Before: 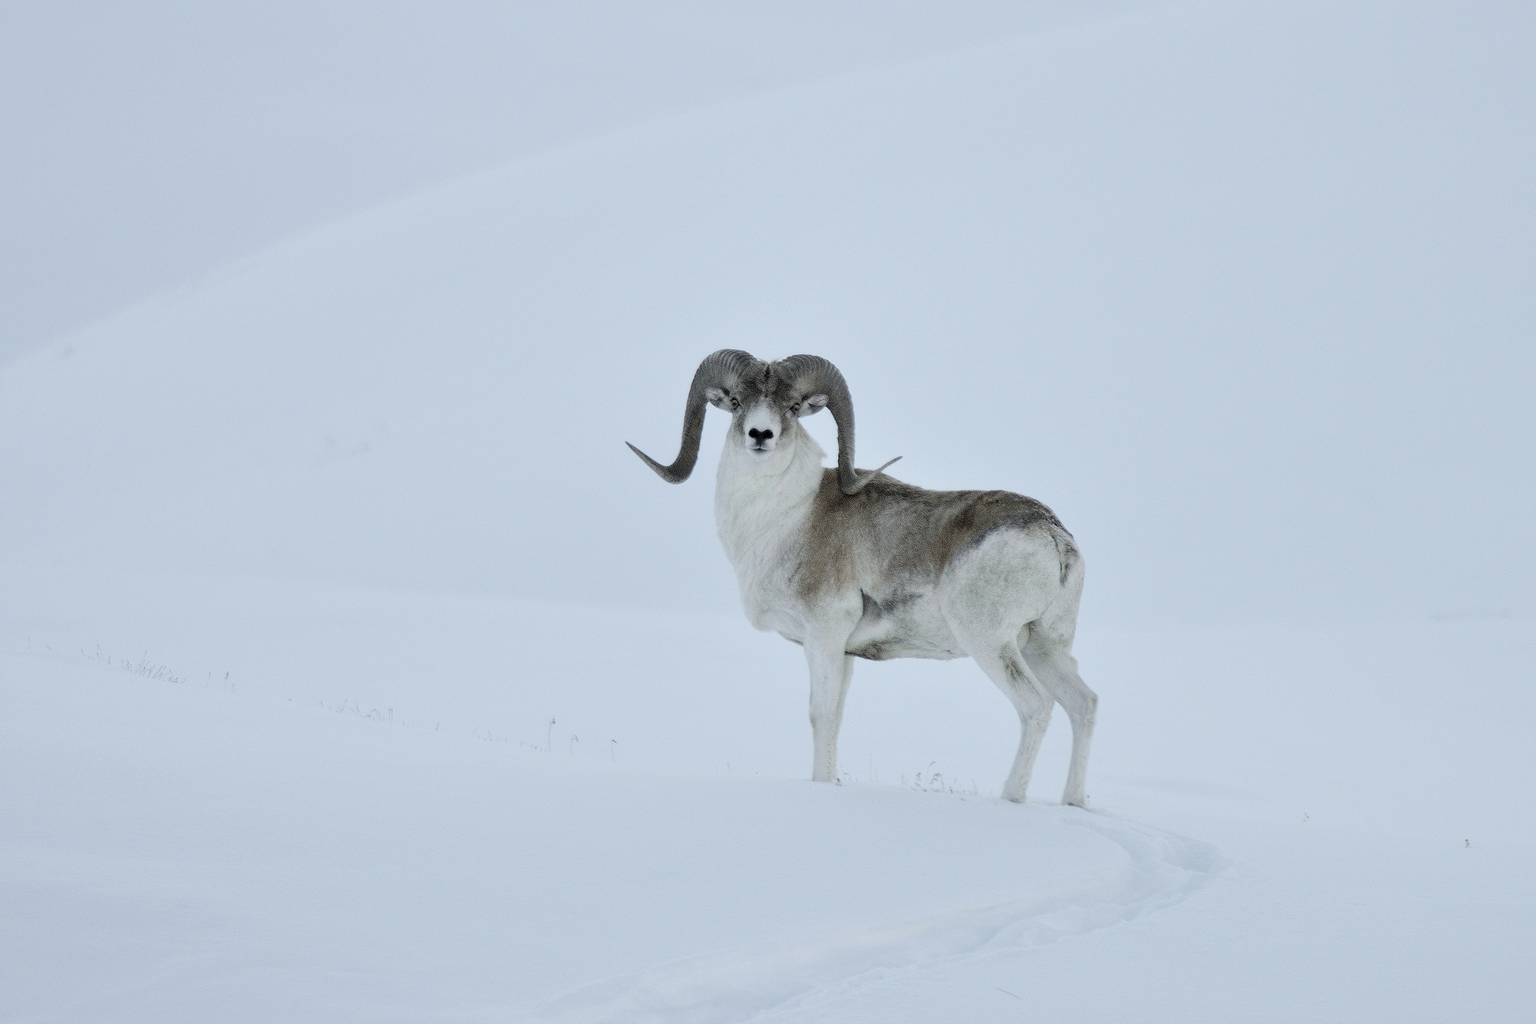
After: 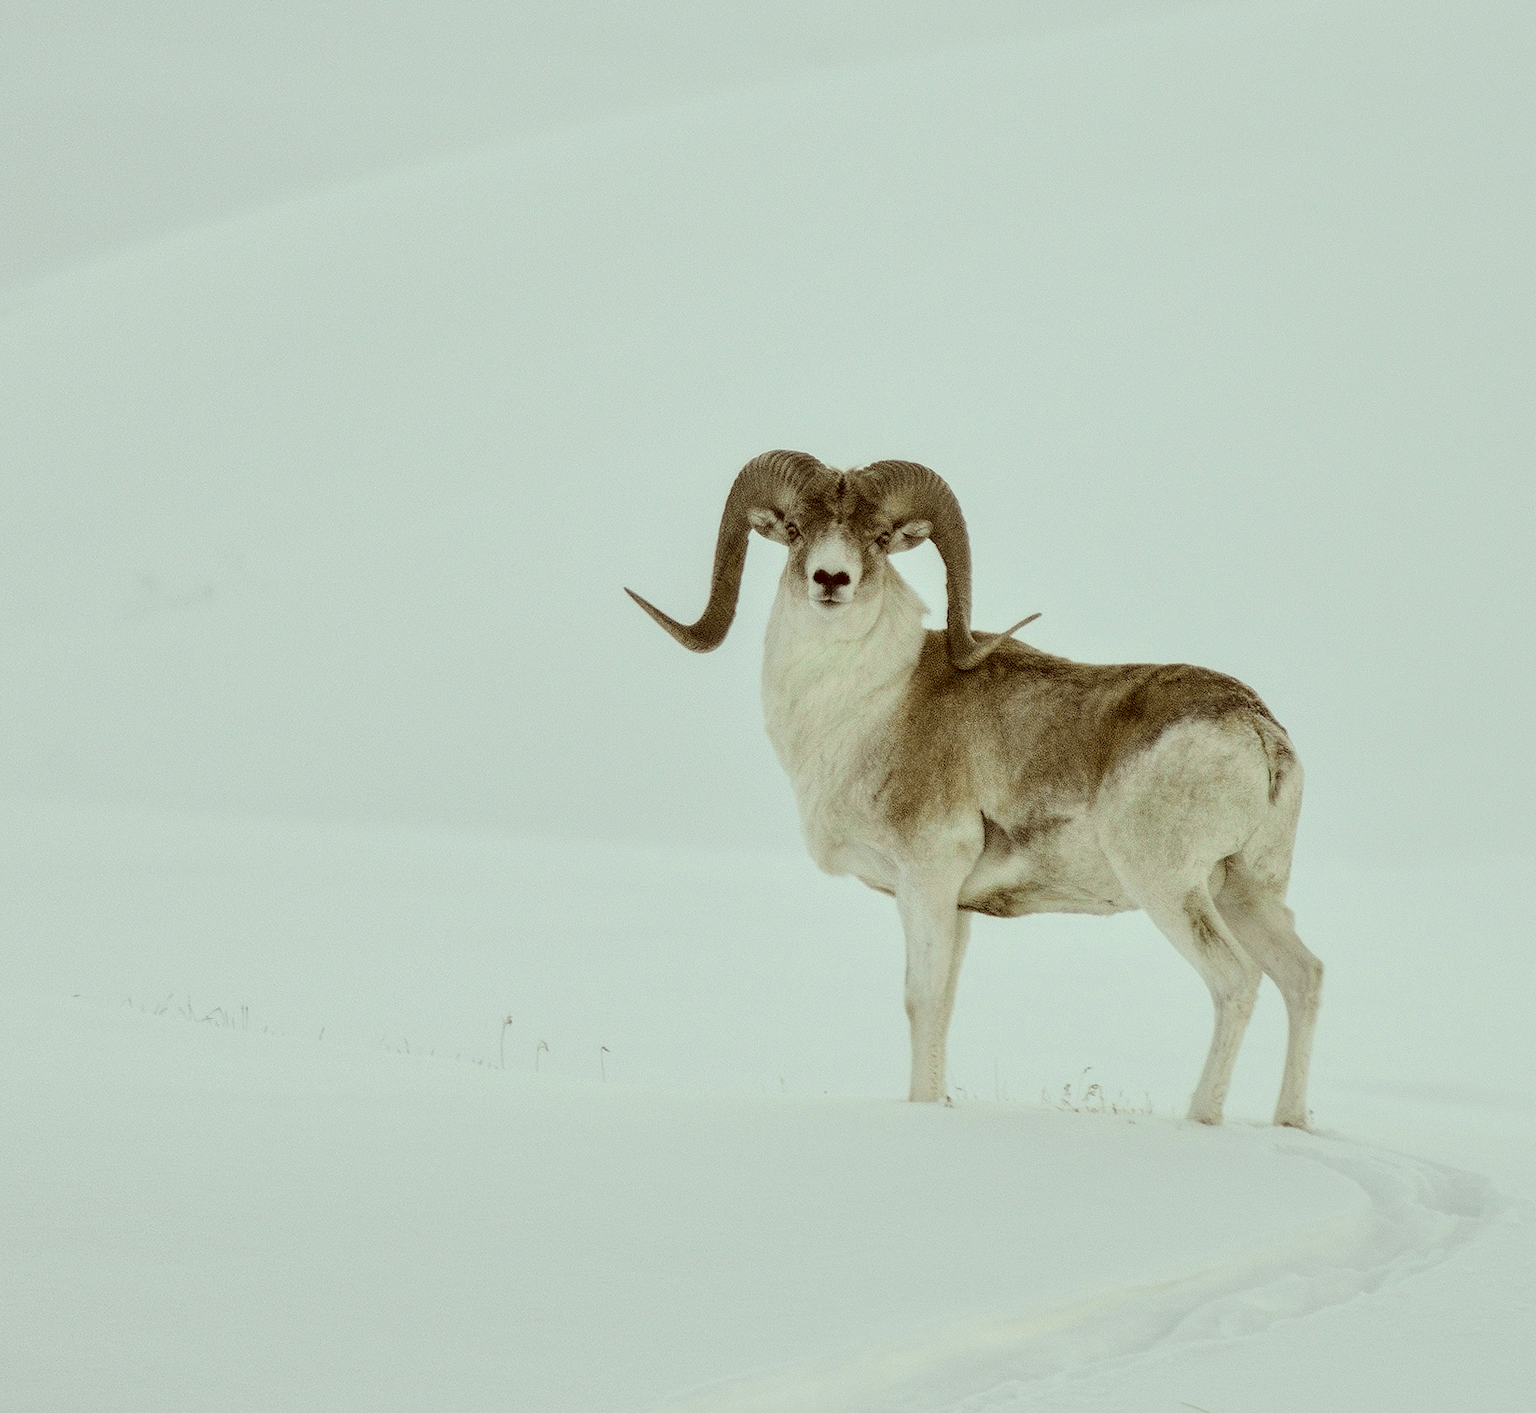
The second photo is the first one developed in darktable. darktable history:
crop and rotate: left 17.732%, right 15.423%
local contrast: on, module defaults
color correction: highlights a* -5.94, highlights b* 9.48, shadows a* 10.12, shadows b* 23.94
rotate and perspective: rotation -0.013°, lens shift (vertical) -0.027, lens shift (horizontal) 0.178, crop left 0.016, crop right 0.989, crop top 0.082, crop bottom 0.918
velvia: on, module defaults
